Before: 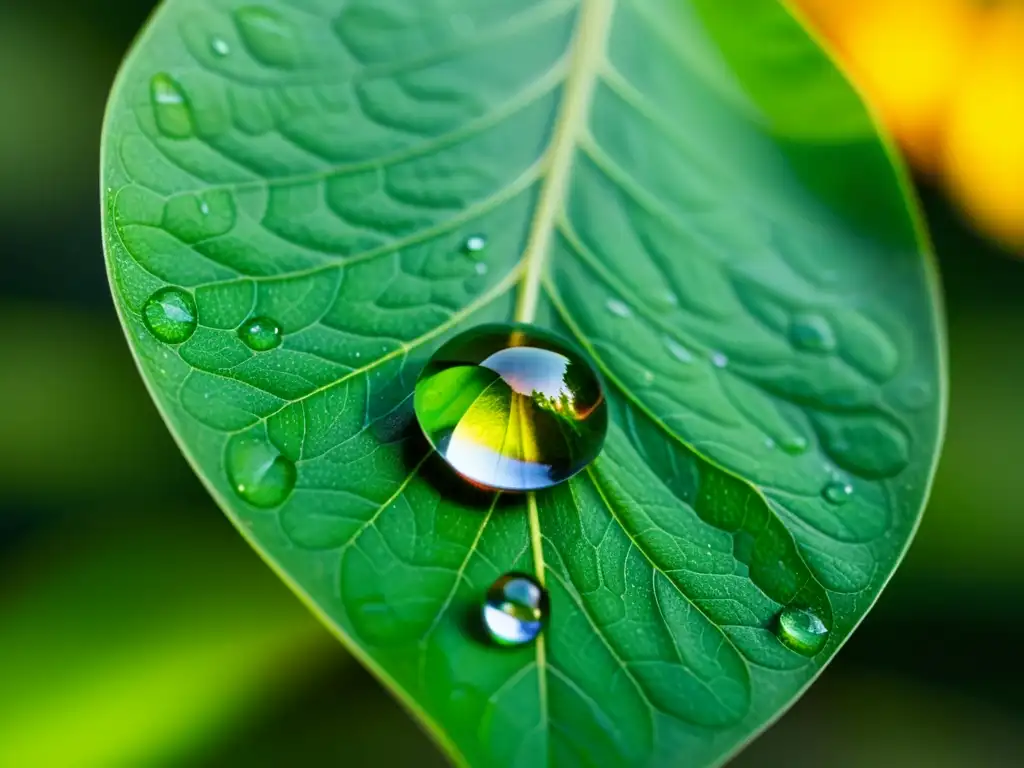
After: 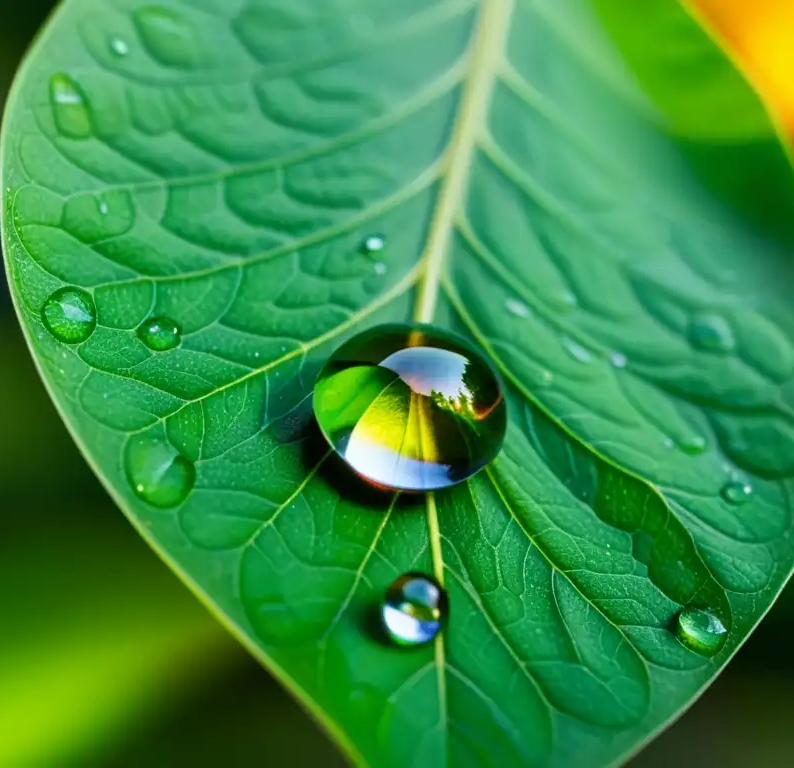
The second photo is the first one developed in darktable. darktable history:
crop: left 9.864%, right 12.506%
